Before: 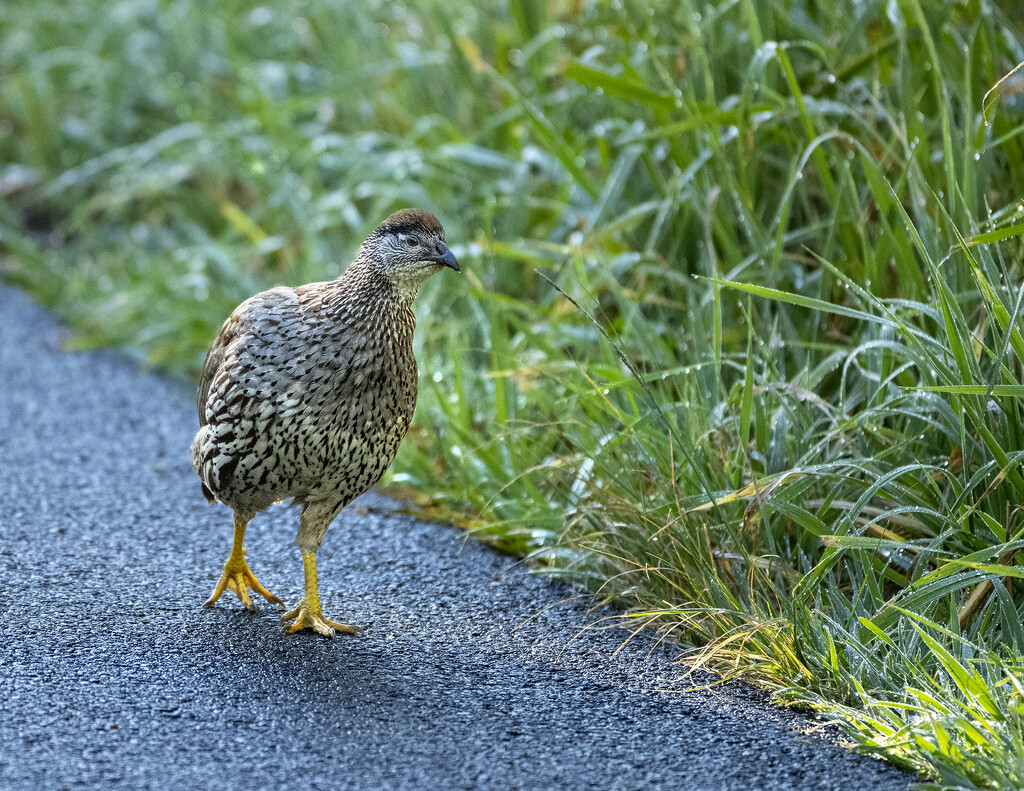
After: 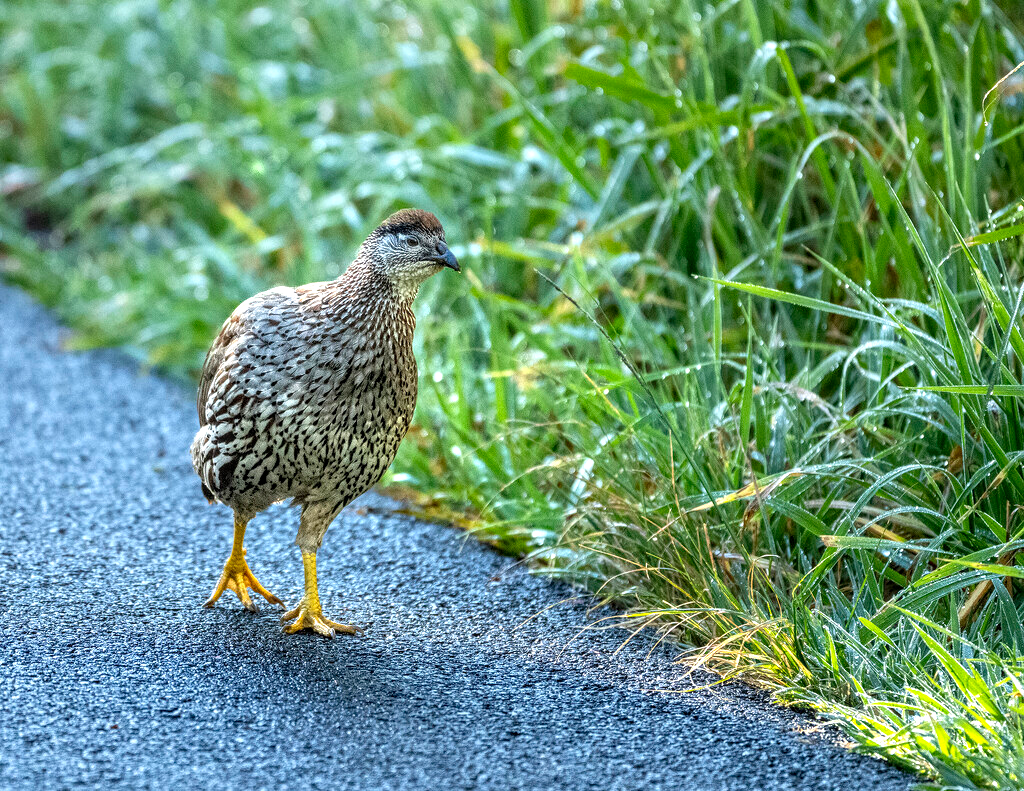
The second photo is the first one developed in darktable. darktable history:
exposure: black level correction 0, exposure 0.499 EV, compensate highlight preservation false
local contrast: on, module defaults
